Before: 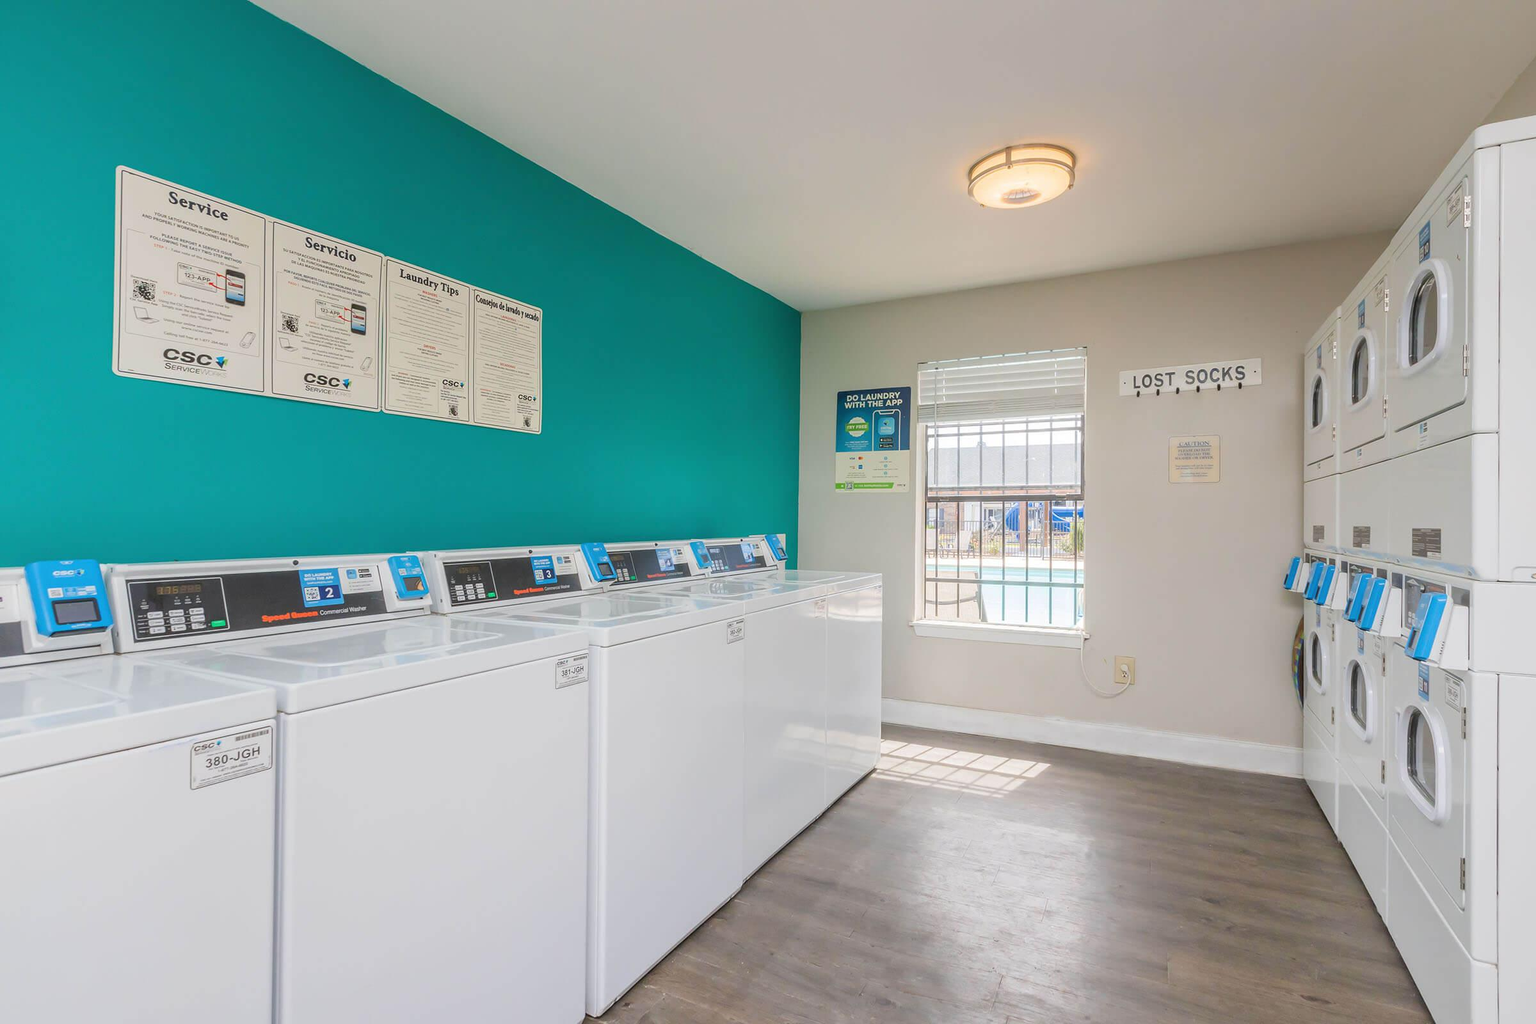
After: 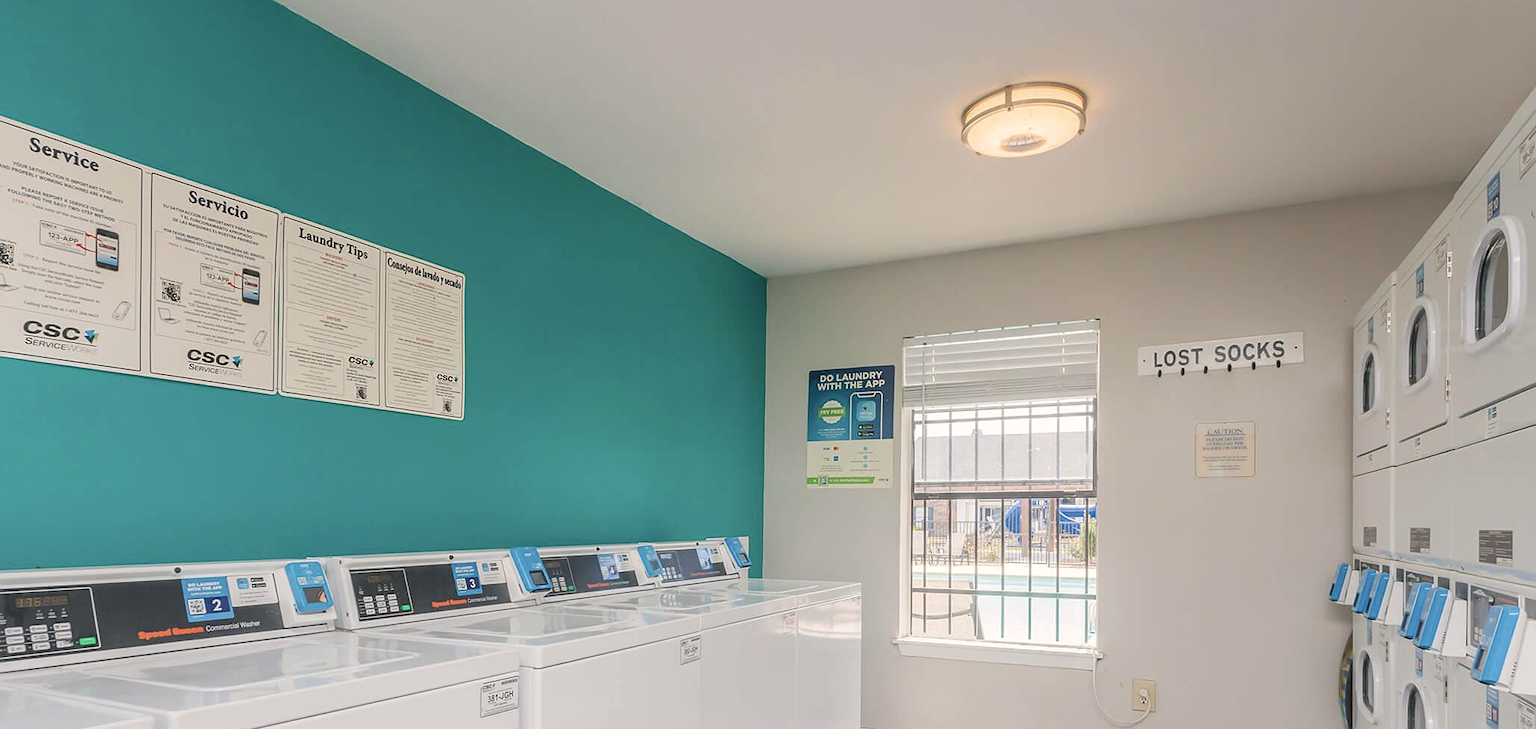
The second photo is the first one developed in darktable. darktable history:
sharpen: amount 0.206
color correction: highlights a* 2.87, highlights b* 5.02, shadows a* -2.6, shadows b* -4.95, saturation 0.779
crop and rotate: left 9.34%, top 7.191%, right 4.84%, bottom 31.648%
